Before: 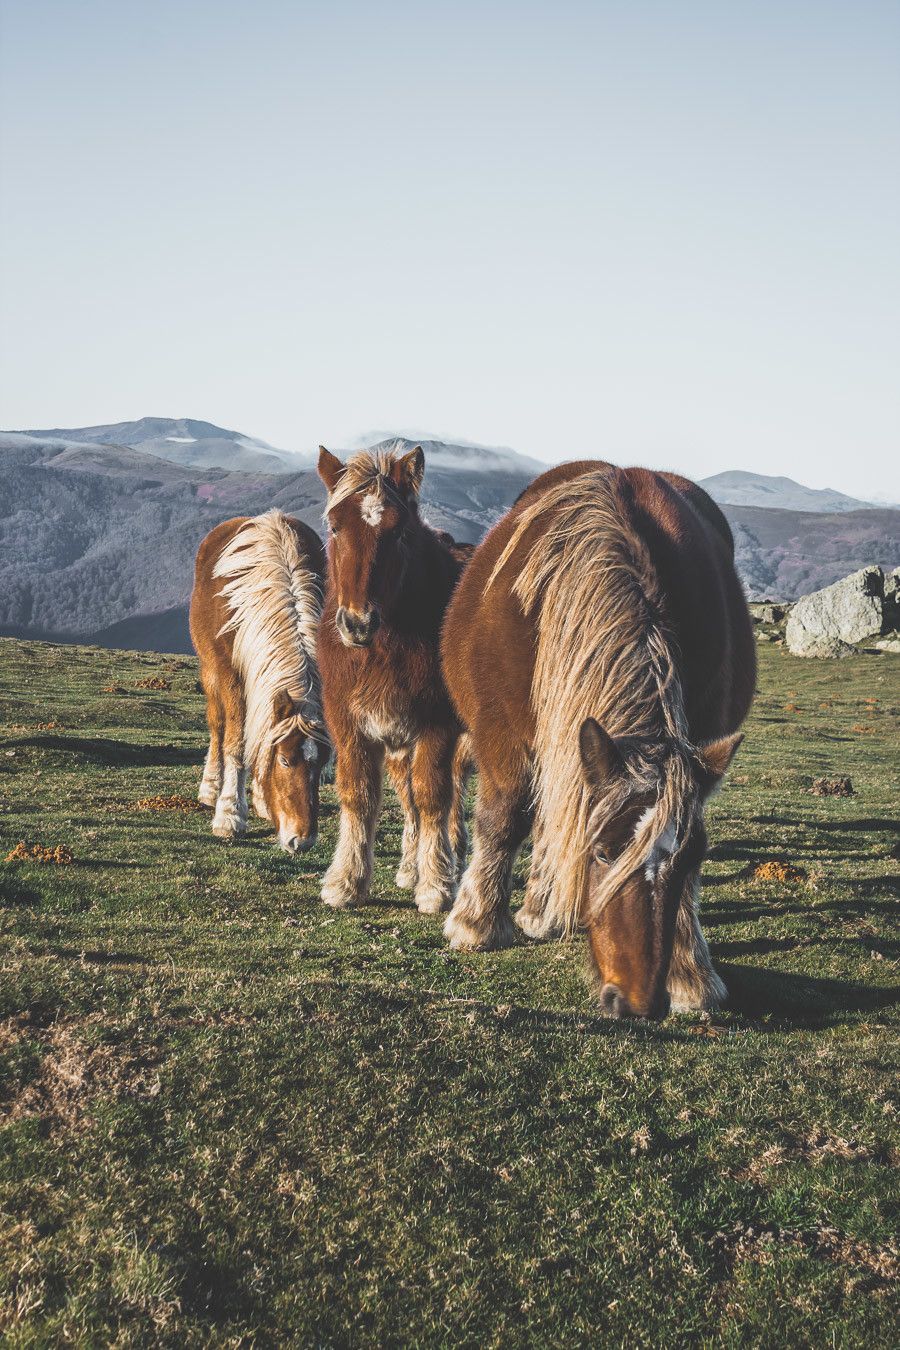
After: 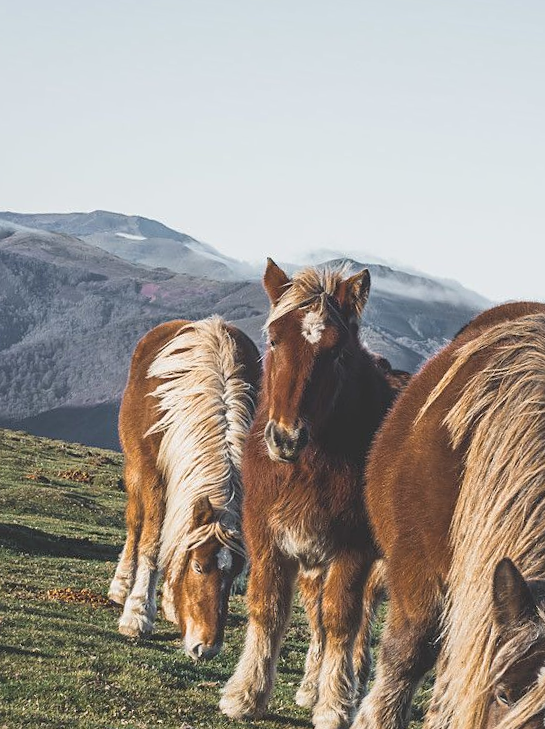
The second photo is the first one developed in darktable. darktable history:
crop and rotate: angle -6.36°, left 2.153%, top 7.046%, right 27.491%, bottom 30.283%
sharpen: amount 0.207
